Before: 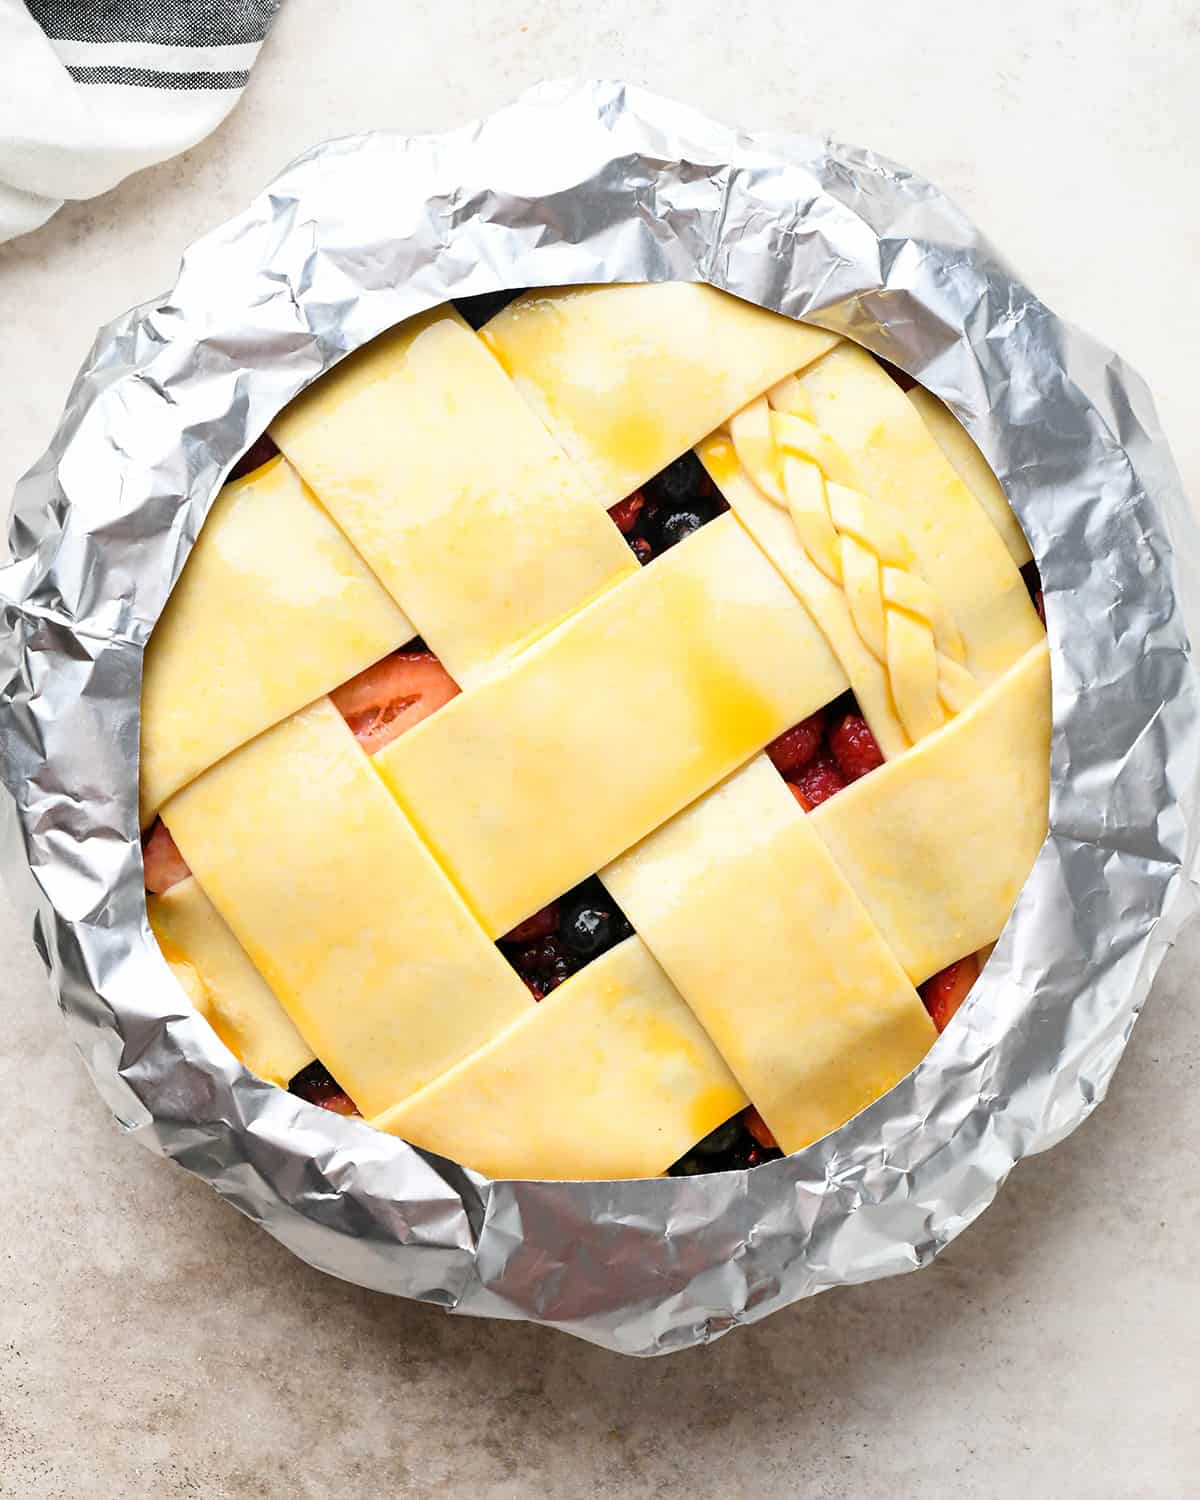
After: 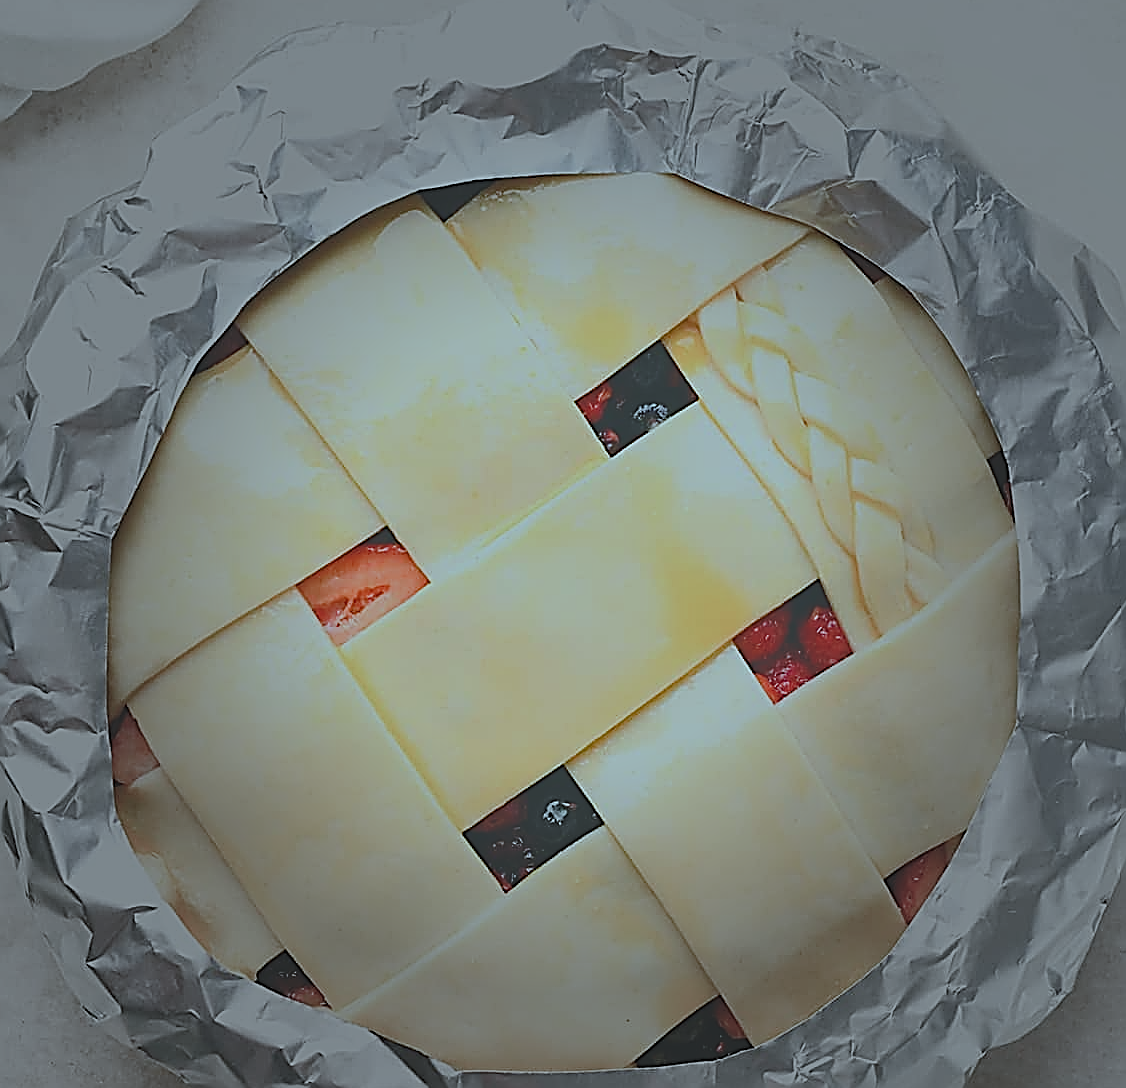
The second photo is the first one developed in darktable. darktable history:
vignetting: fall-off start 40%, fall-off radius 40%
exposure: black level correction -0.036, exposure -0.497 EV, compensate highlight preservation false
color correction: highlights a* -11.71, highlights b* -15.58
sharpen: amount 1.861
color balance rgb: shadows lift › chroma 1%, shadows lift › hue 113°, highlights gain › chroma 0.2%, highlights gain › hue 333°, perceptual saturation grading › global saturation 20%, perceptual saturation grading › highlights -50%, perceptual saturation grading › shadows 25%, contrast -30%
shadows and highlights: radius 125.46, shadows 30.51, highlights -30.51, low approximation 0.01, soften with gaussian
crop: left 2.737%, top 7.287%, right 3.421%, bottom 20.179%
white balance: emerald 1
